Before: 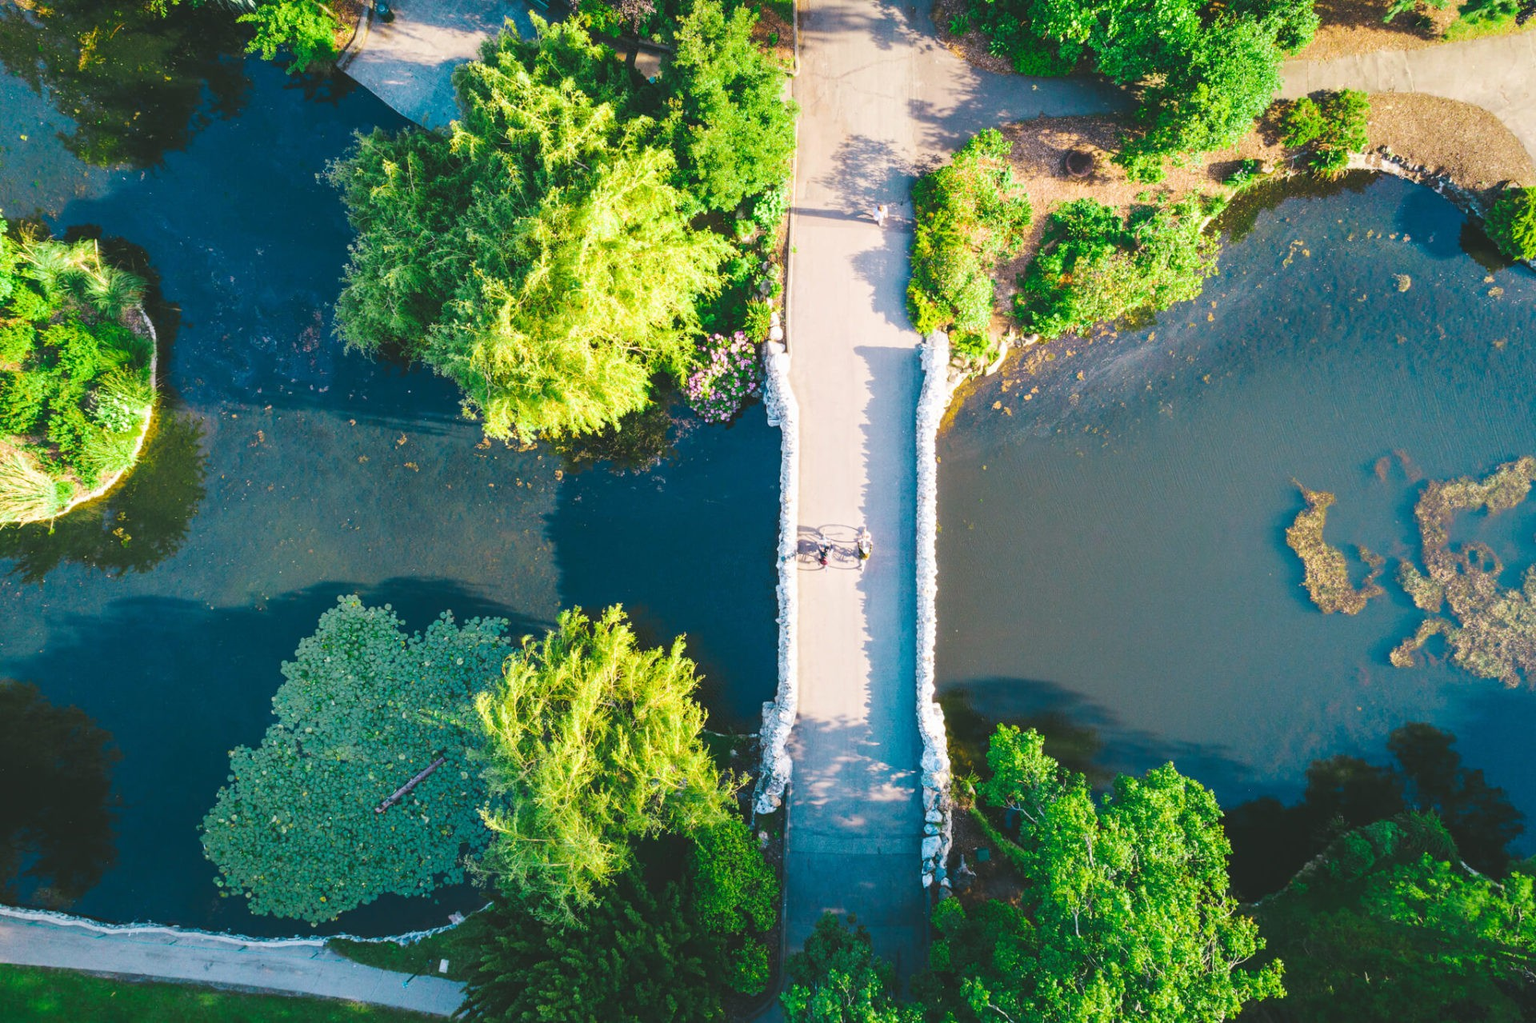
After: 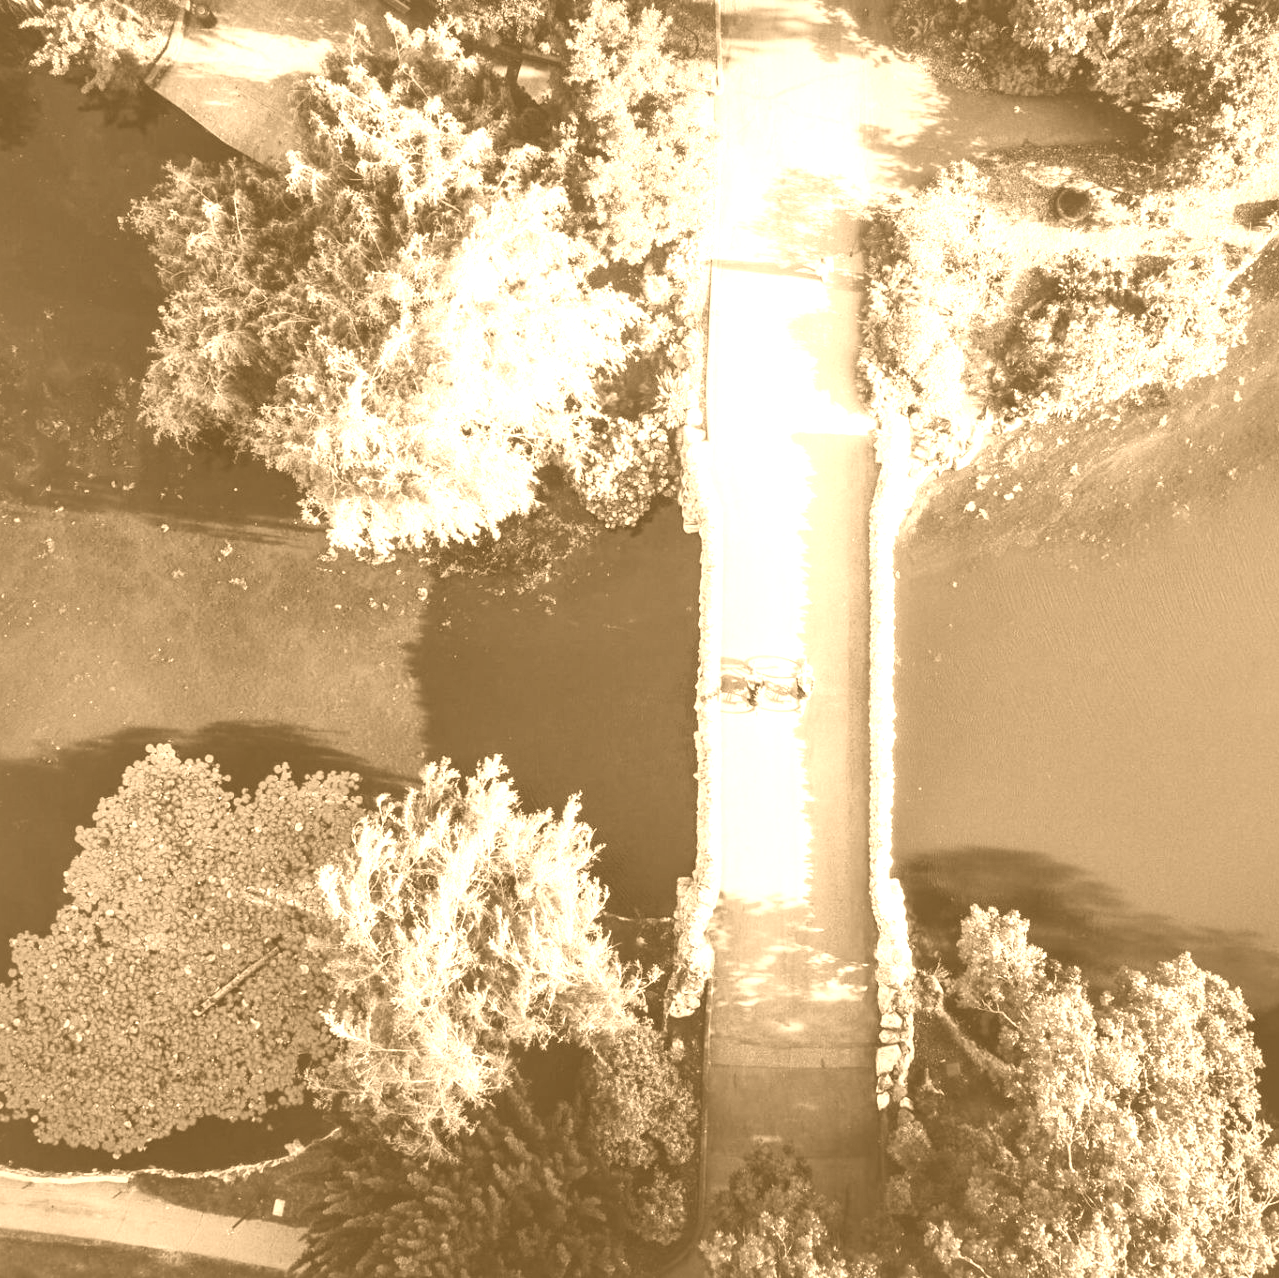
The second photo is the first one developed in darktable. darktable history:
colorize: hue 28.8°, source mix 100%
shadows and highlights: shadows -54.3, highlights 86.09, soften with gaussian
local contrast: mode bilateral grid, contrast 25, coarseness 60, detail 151%, midtone range 0.2
color balance rgb: shadows lift › chroma 1%, shadows lift › hue 113°, highlights gain › chroma 0.2%, highlights gain › hue 333°, perceptual saturation grading › global saturation 20%, perceptual saturation grading › highlights -50%, perceptual saturation grading › shadows 25%, contrast -10%
crop and rotate: left 14.385%, right 18.948%
